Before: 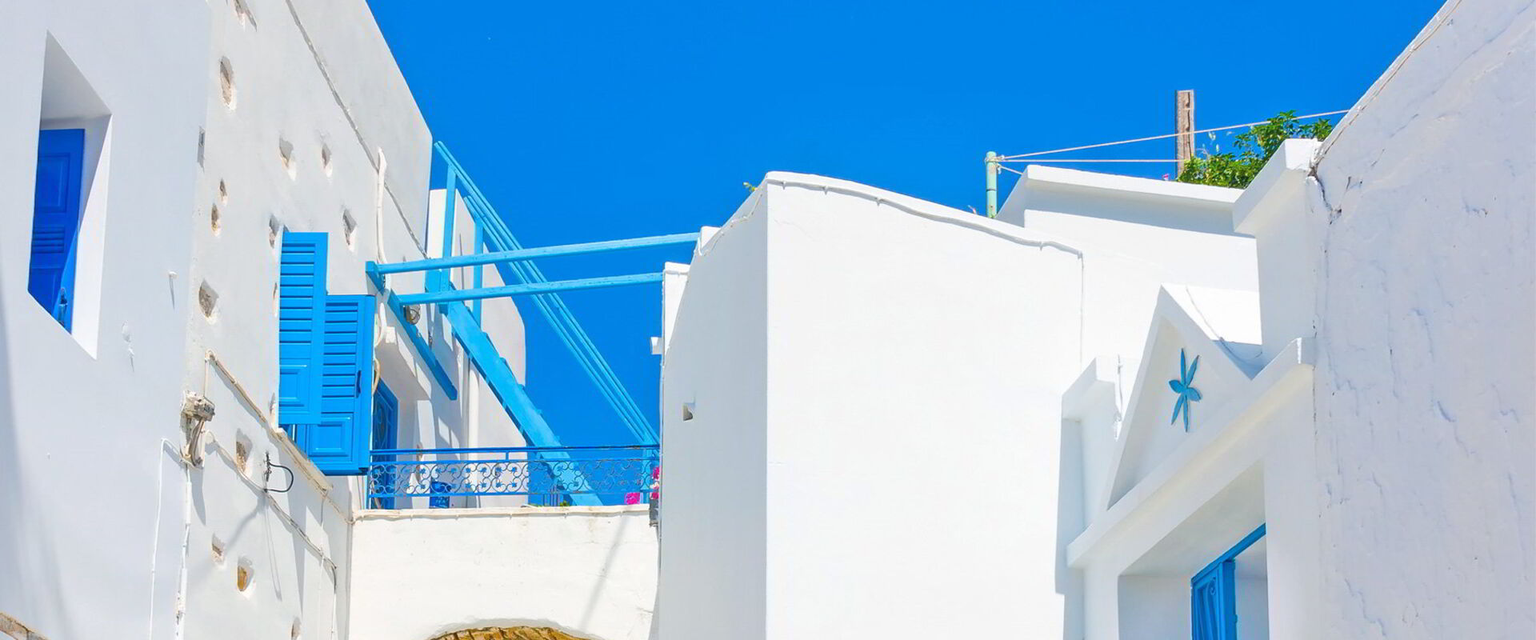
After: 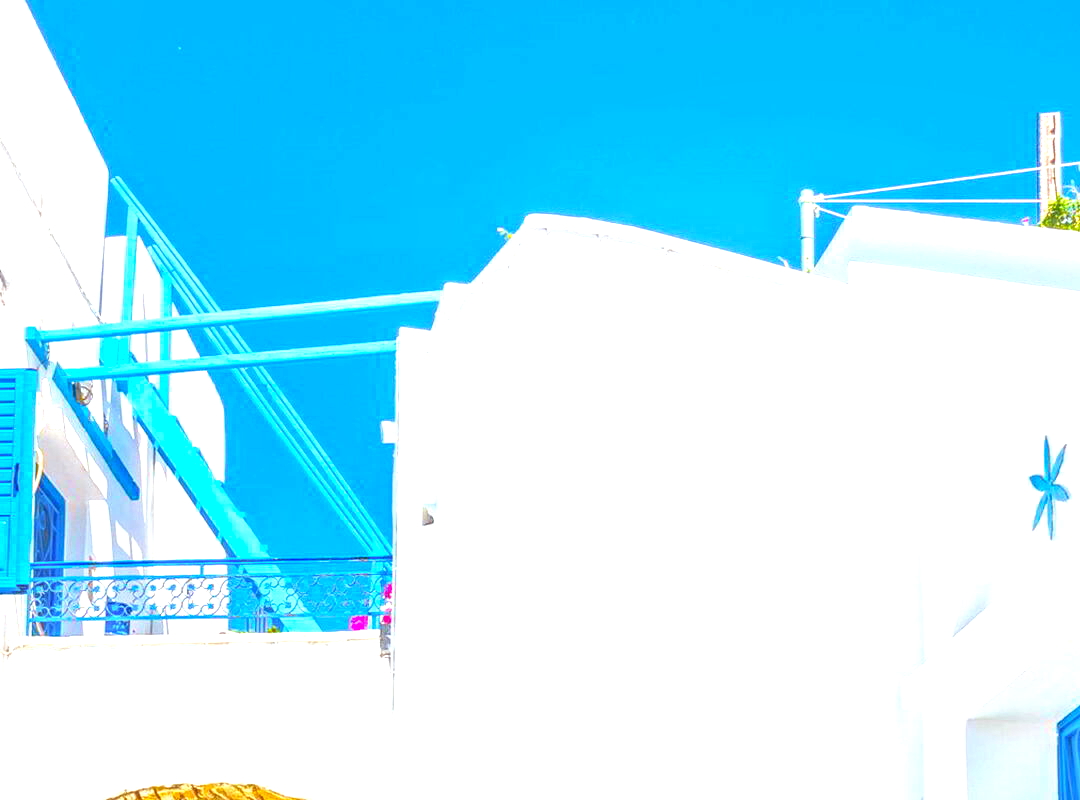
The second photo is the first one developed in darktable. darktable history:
crop and rotate: left 22.516%, right 21.234%
tone equalizer: on, module defaults
rgb levels: mode RGB, independent channels, levels [[0, 0.474, 1], [0, 0.5, 1], [0, 0.5, 1]]
color balance: output saturation 110%
haze removal: compatibility mode true, adaptive false
exposure: black level correction 0, exposure 1.2 EV, compensate exposure bias true, compensate highlight preservation false
local contrast: highlights 0%, shadows 0%, detail 133%
